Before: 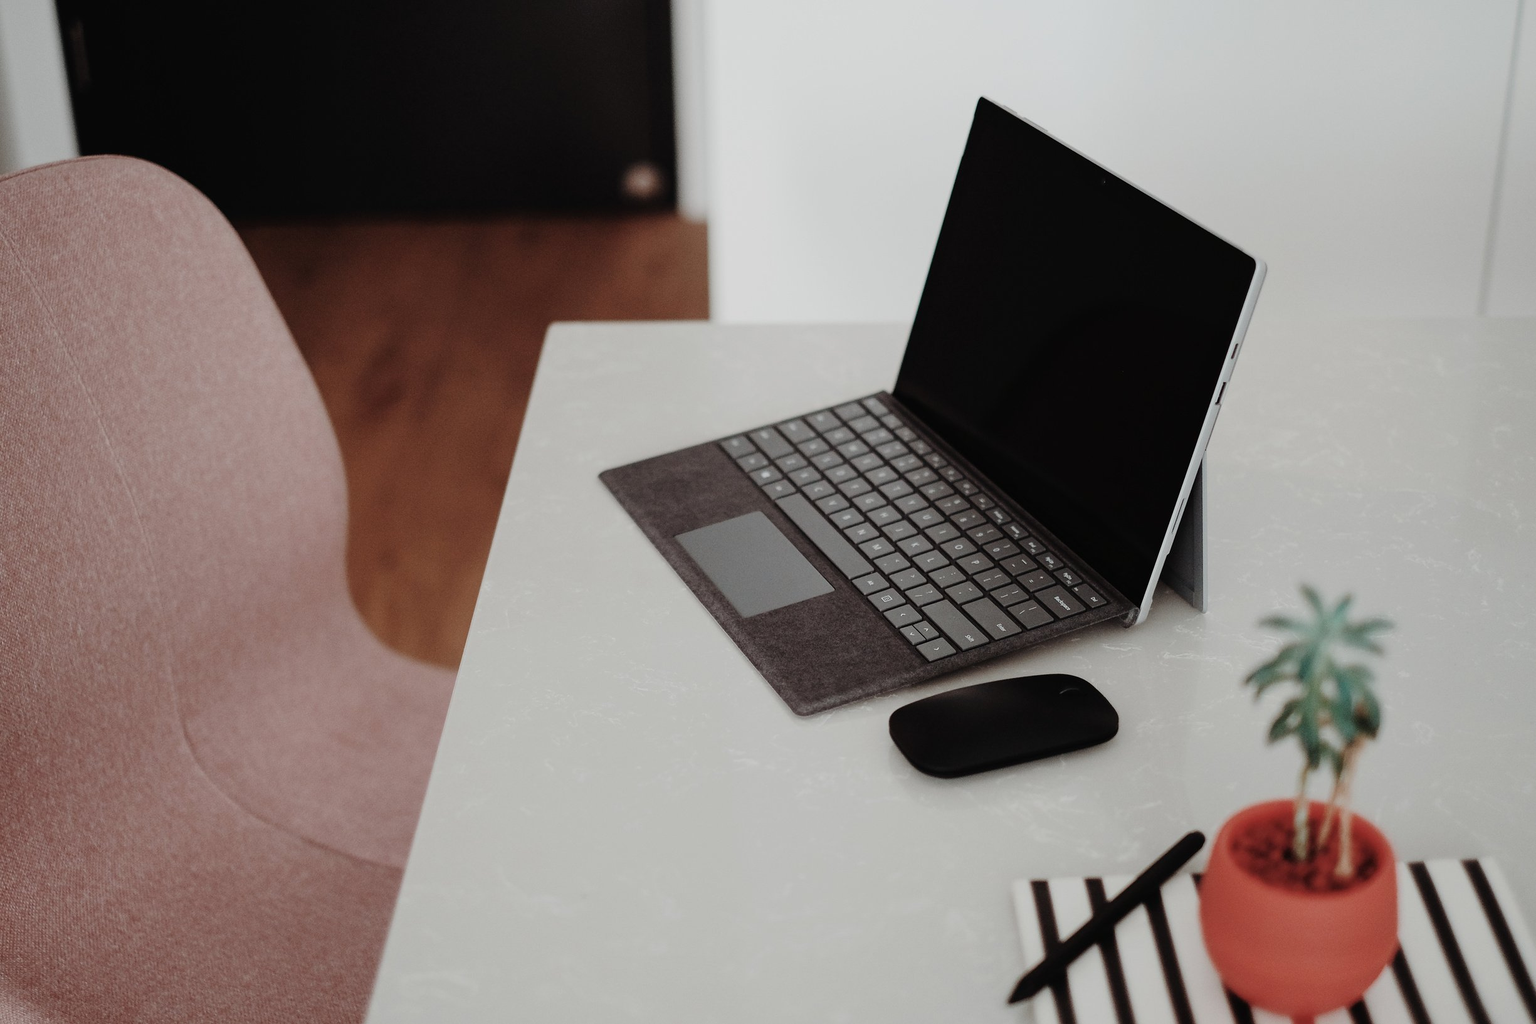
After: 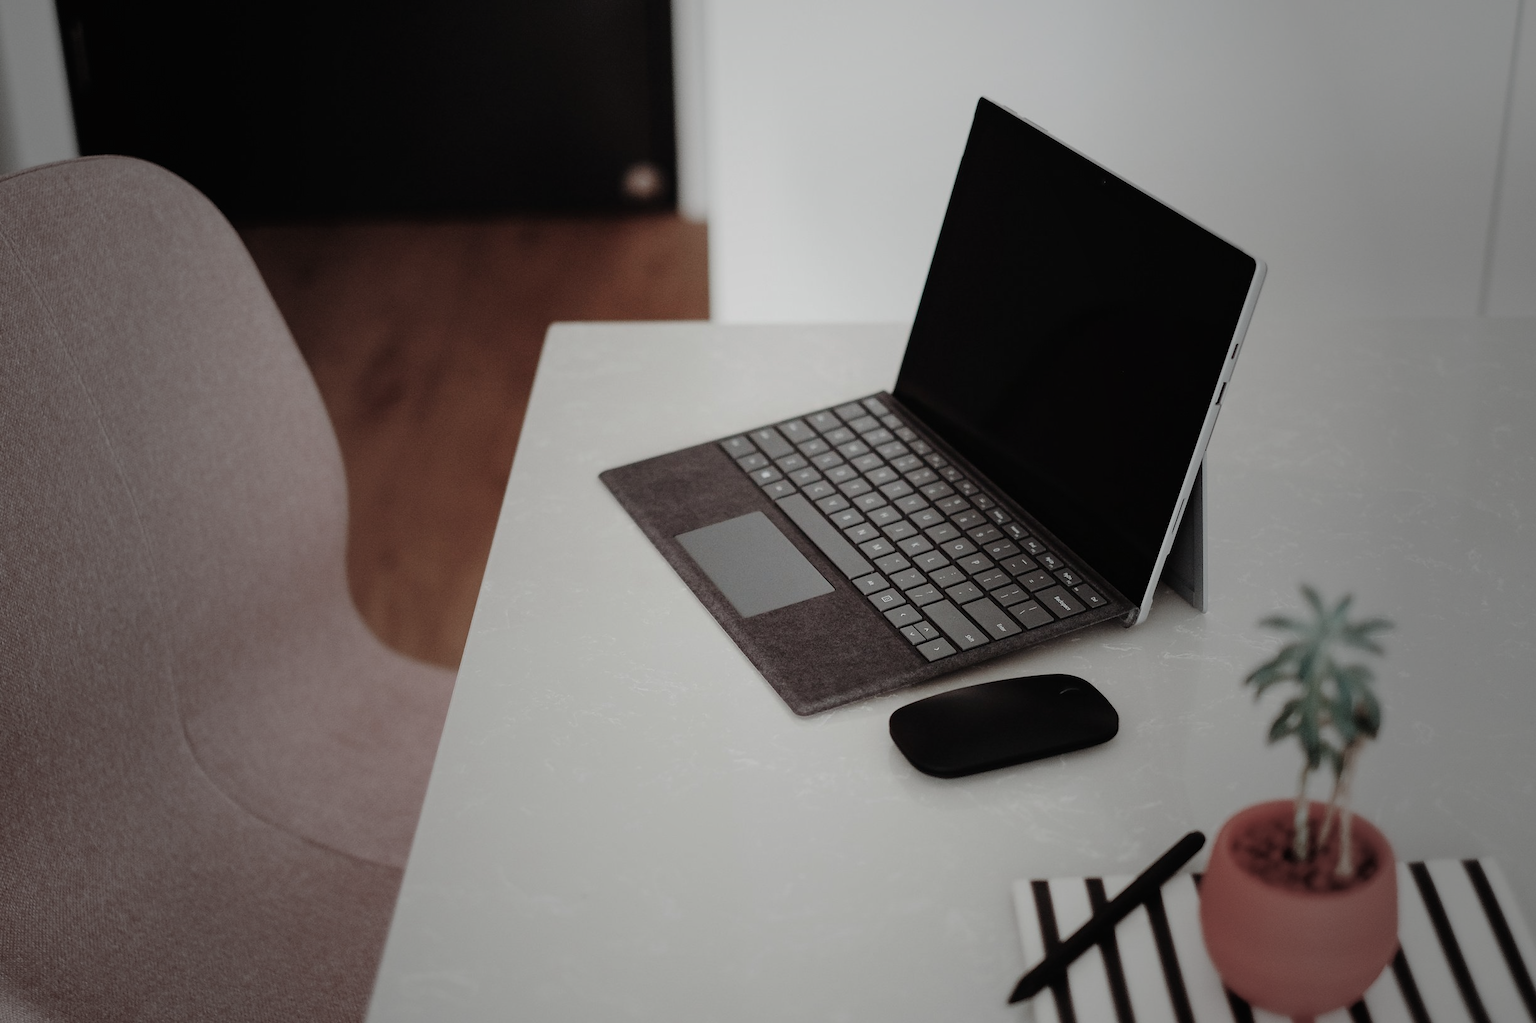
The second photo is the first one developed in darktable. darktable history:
vignetting: fall-off start 16.15%, fall-off radius 101.24%, width/height ratio 0.713
